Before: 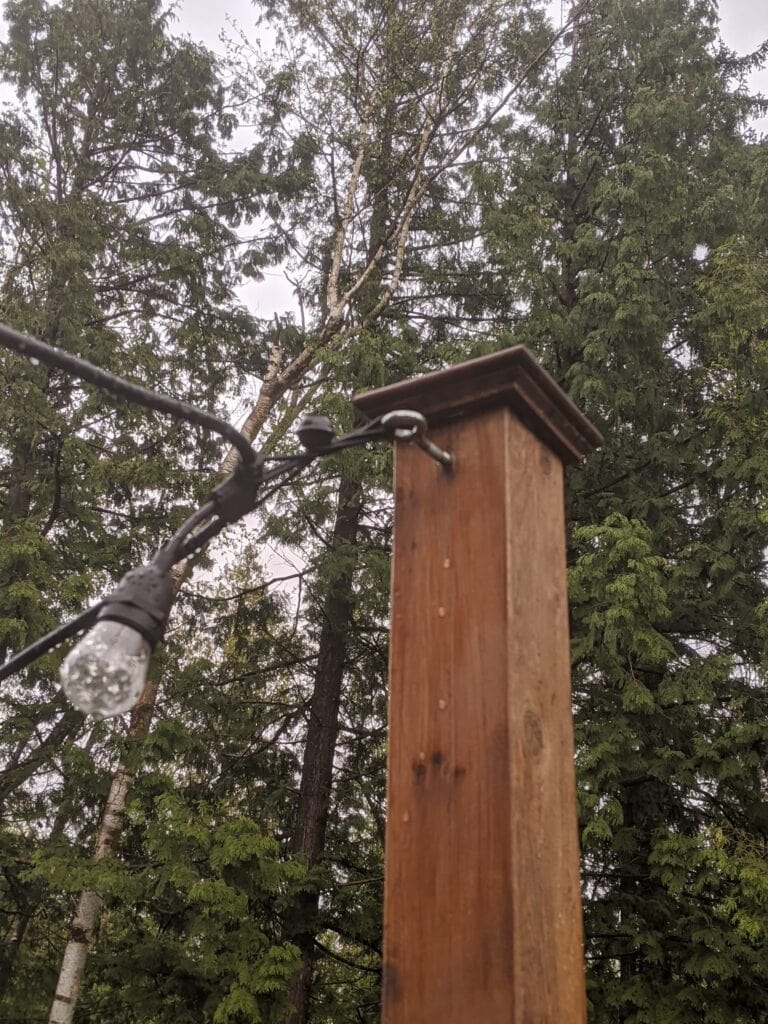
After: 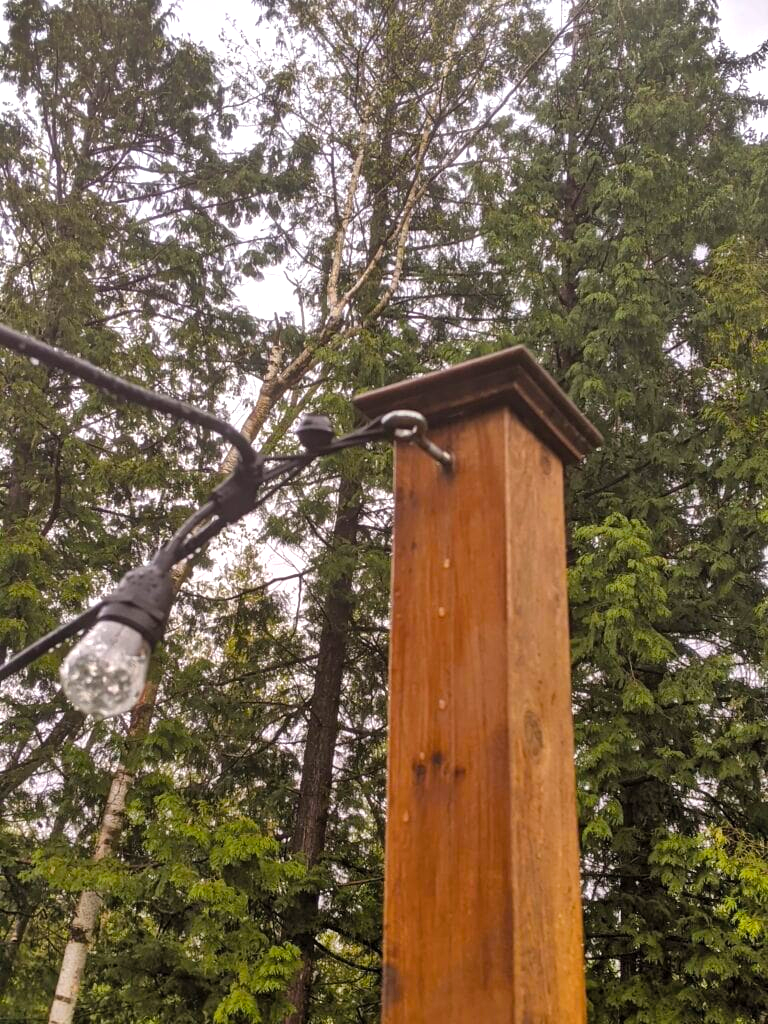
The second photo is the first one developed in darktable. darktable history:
shadows and highlights: shadows 60, soften with gaussian
color balance rgb: perceptual saturation grading › global saturation 36%, perceptual brilliance grading › global brilliance 10%, global vibrance 20%
